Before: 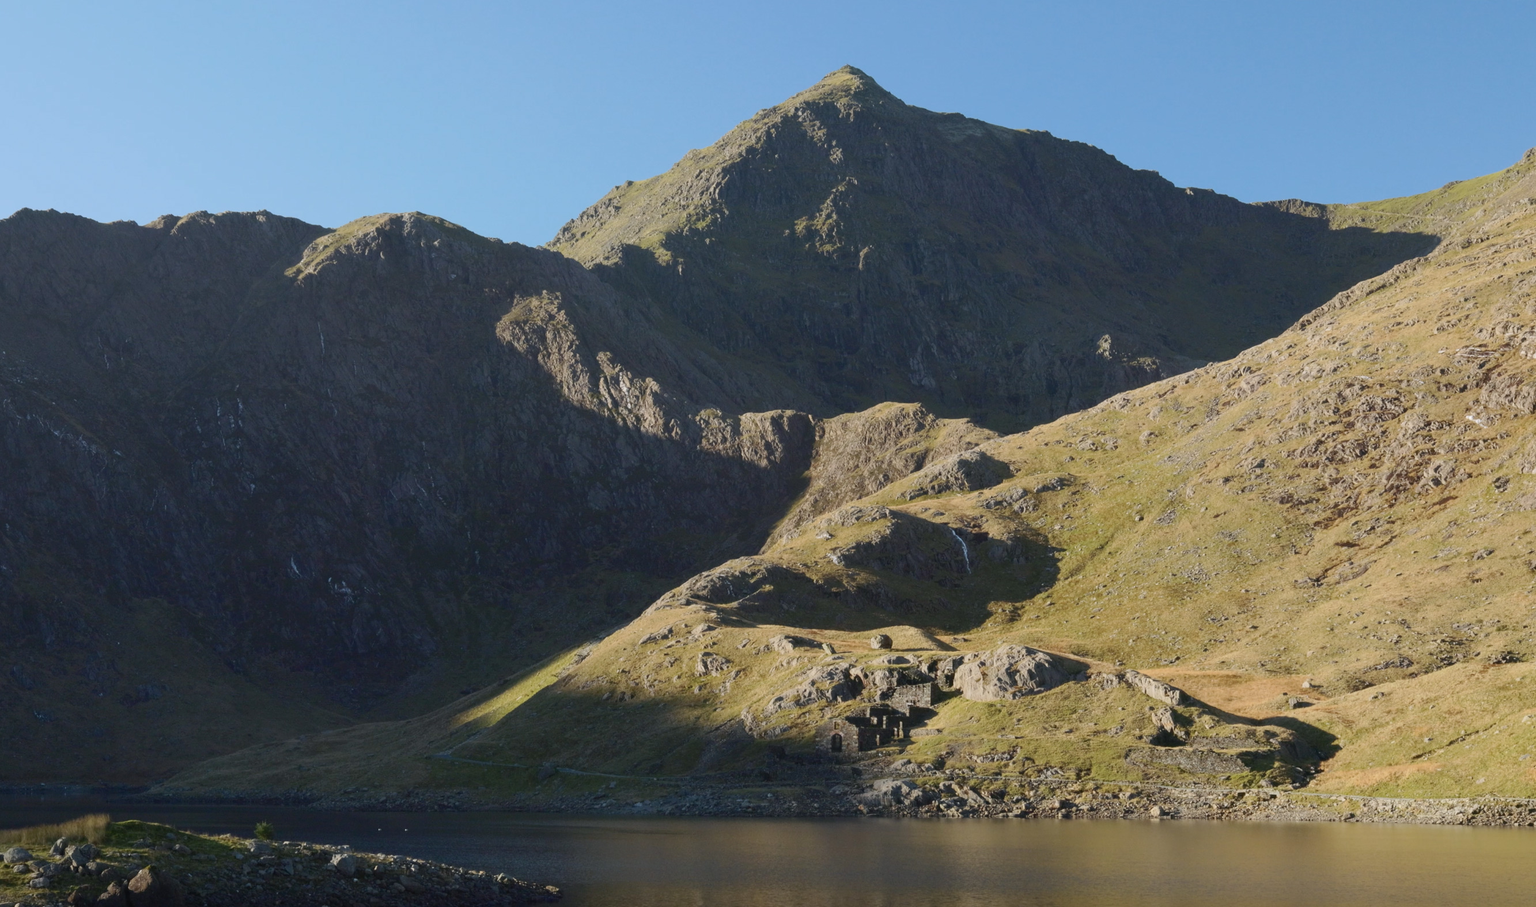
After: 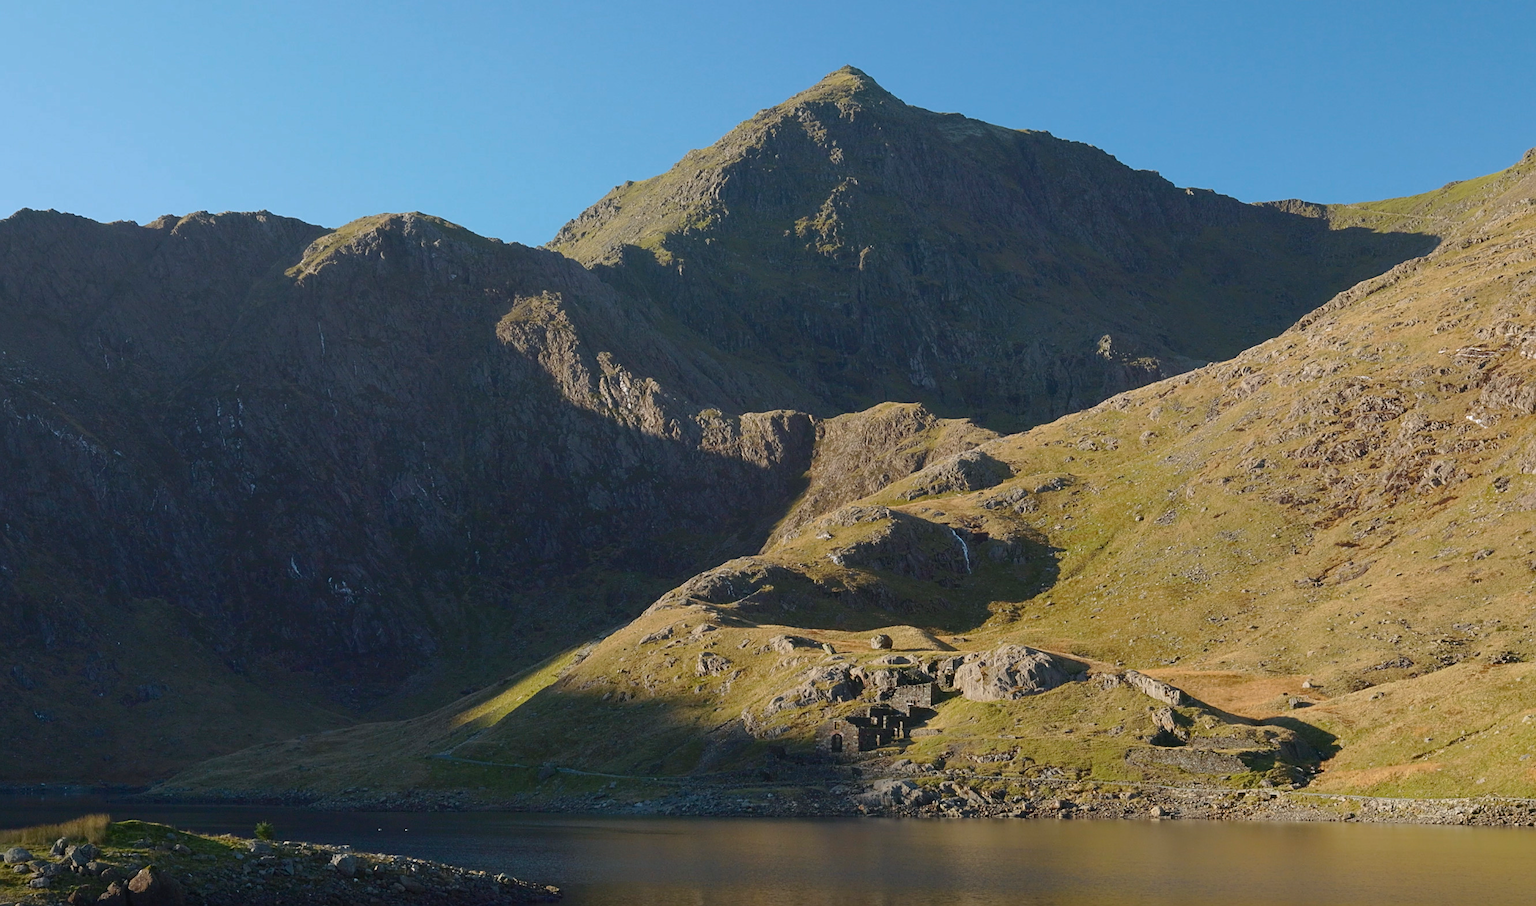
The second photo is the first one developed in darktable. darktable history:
sharpen: on, module defaults
tone equalizer: -8 EV -0.001 EV, -7 EV 0.002 EV, -6 EV -0.004 EV, -5 EV -0.003 EV, -4 EV -0.054 EV, -3 EV -0.221 EV, -2 EV -0.238 EV, -1 EV 0.102 EV, +0 EV 0.294 EV, edges refinement/feathering 500, mask exposure compensation -1.57 EV, preserve details no
color balance rgb: perceptual saturation grading › global saturation 0.494%, global vibrance 16.199%, saturation formula JzAzBz (2021)
